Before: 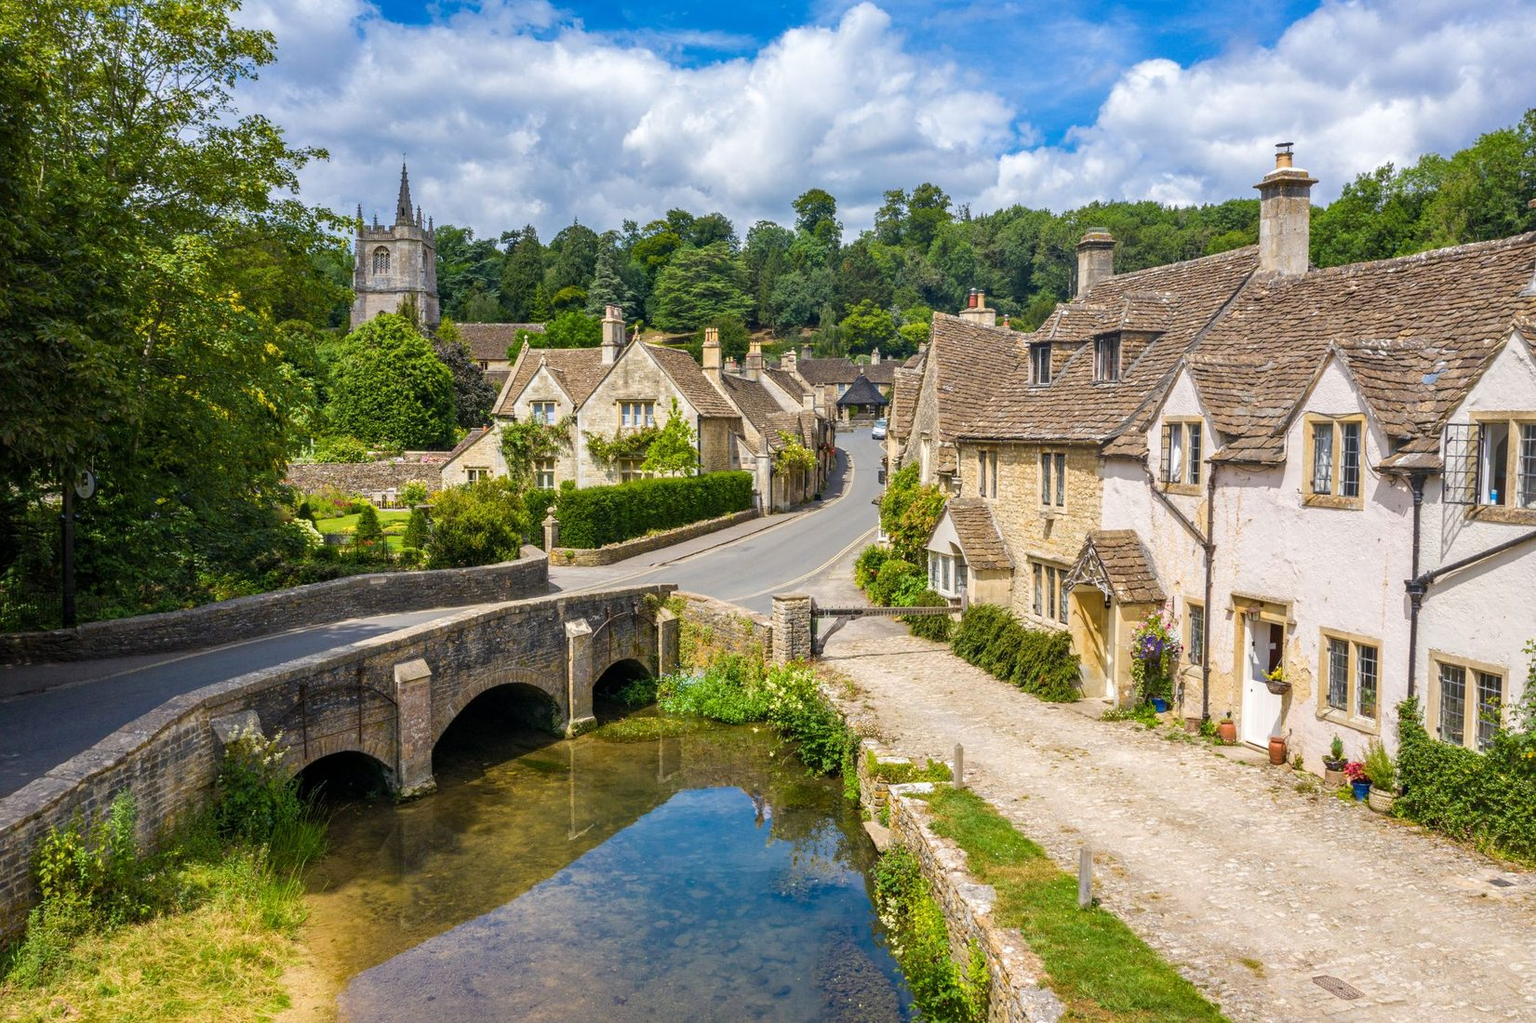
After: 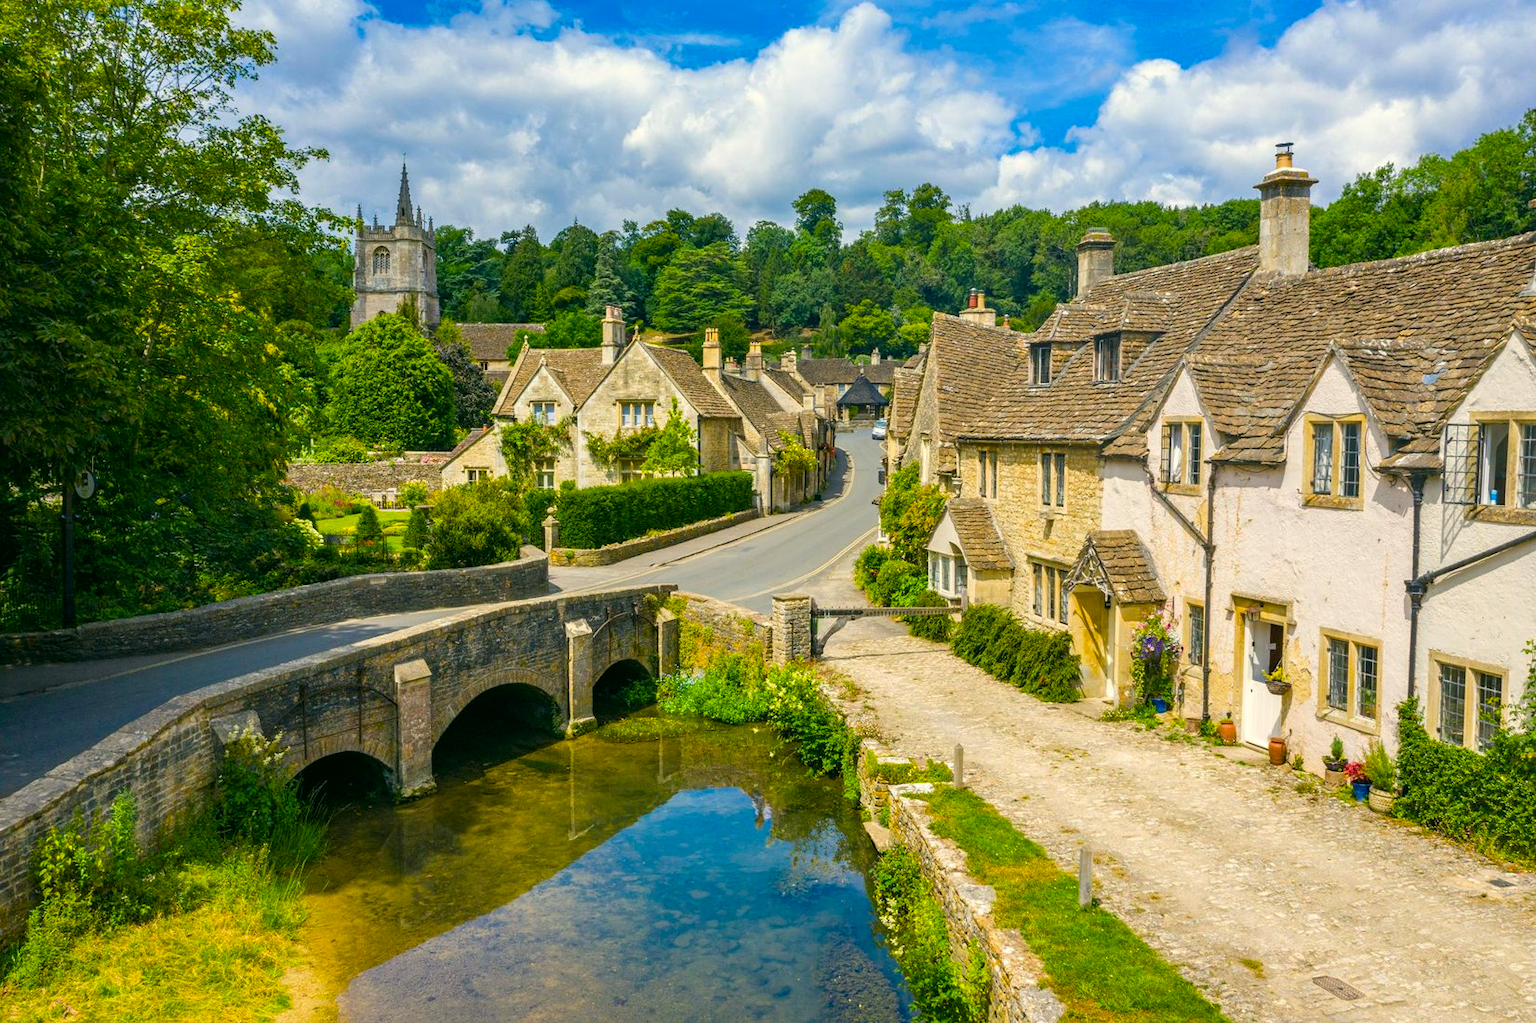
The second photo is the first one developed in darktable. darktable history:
color correction: highlights a* -0.482, highlights b* 9.48, shadows a* -9.48, shadows b* 0.803
color balance rgb: perceptual saturation grading › global saturation 25%, global vibrance 20%
